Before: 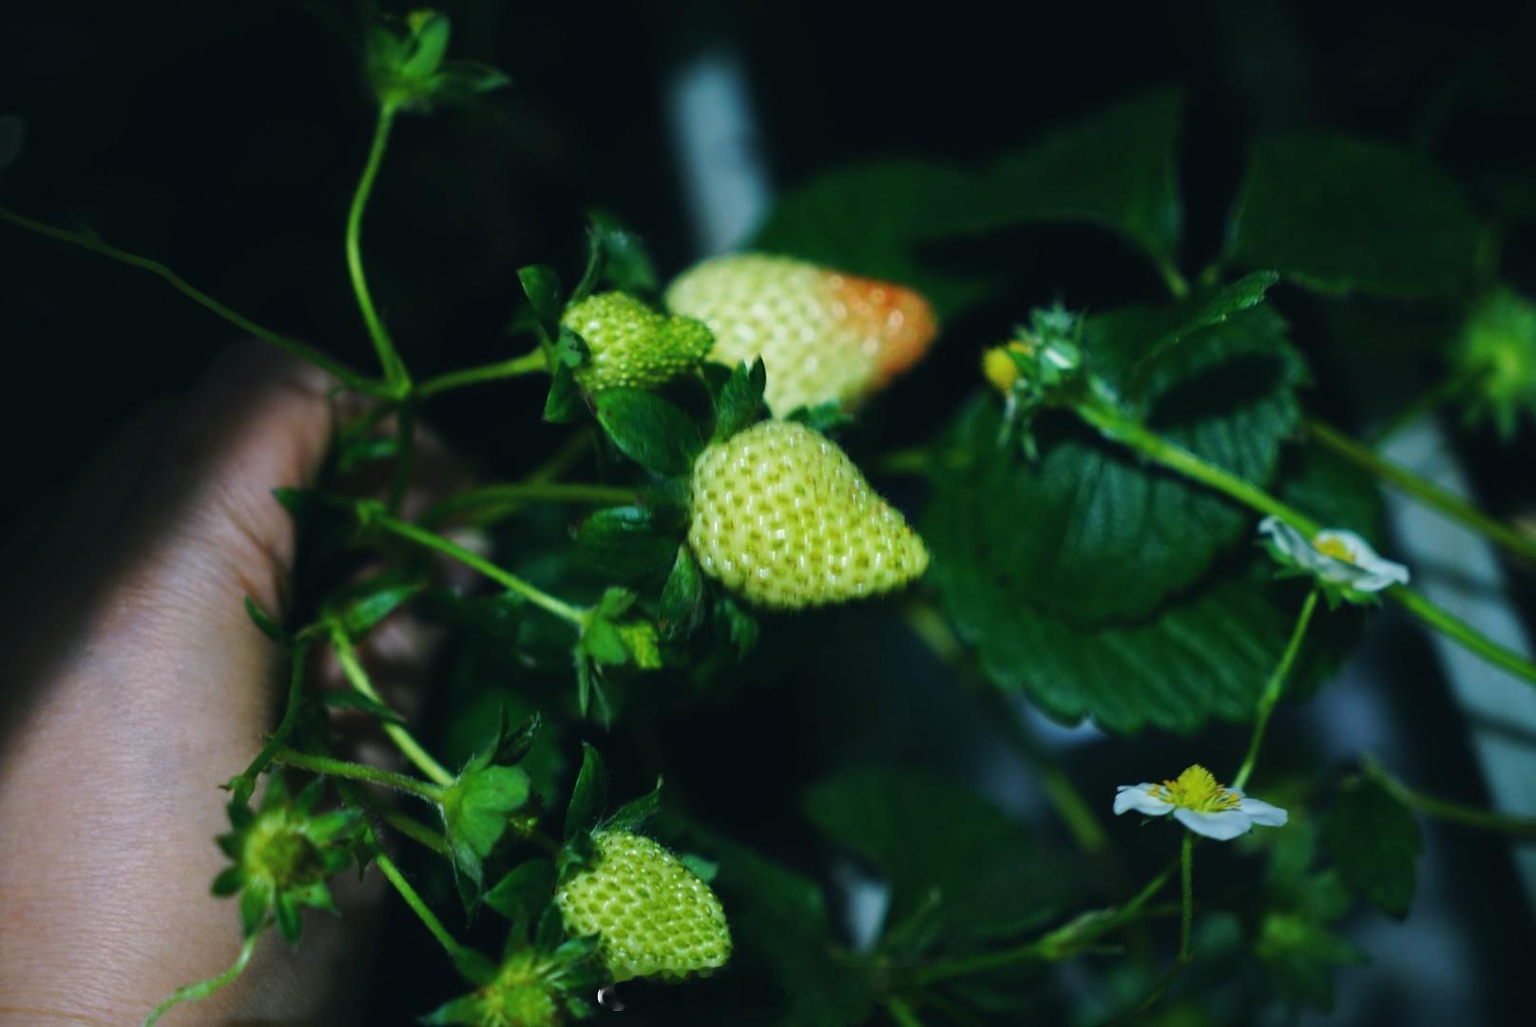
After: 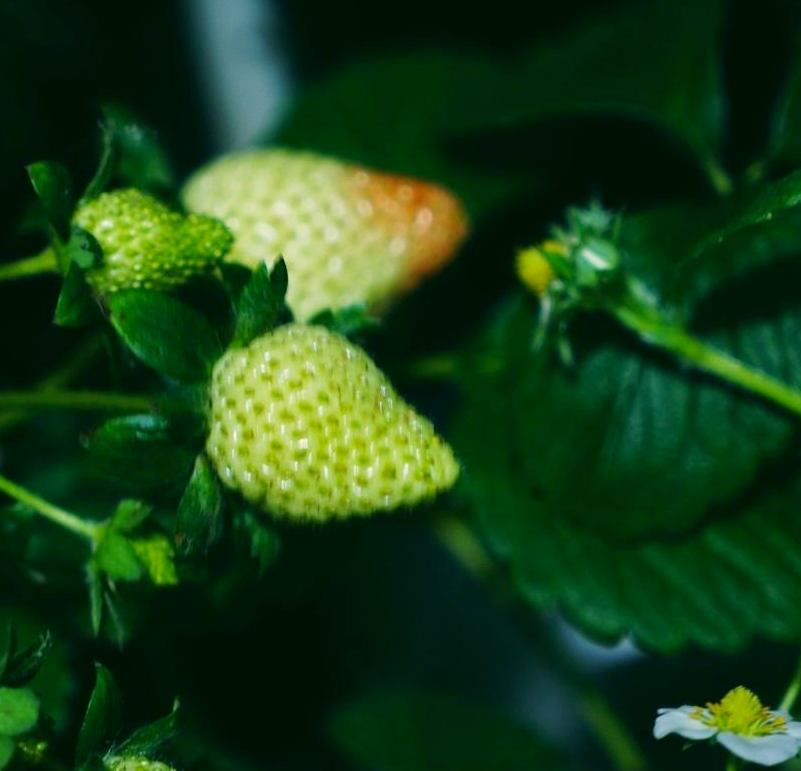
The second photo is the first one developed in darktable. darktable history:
color correction: highlights a* 4.02, highlights b* 4.98, shadows a* -7.55, shadows b* 4.98
crop: left 32.075%, top 10.976%, right 18.355%, bottom 17.596%
